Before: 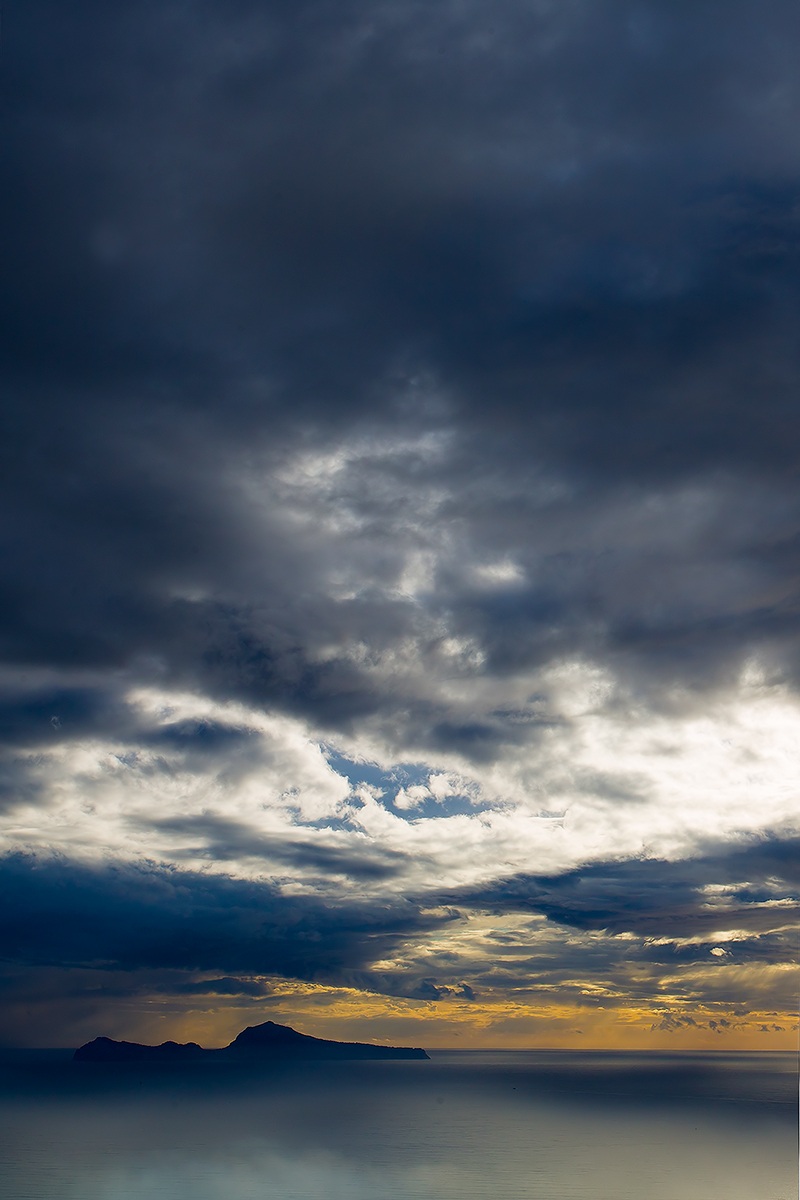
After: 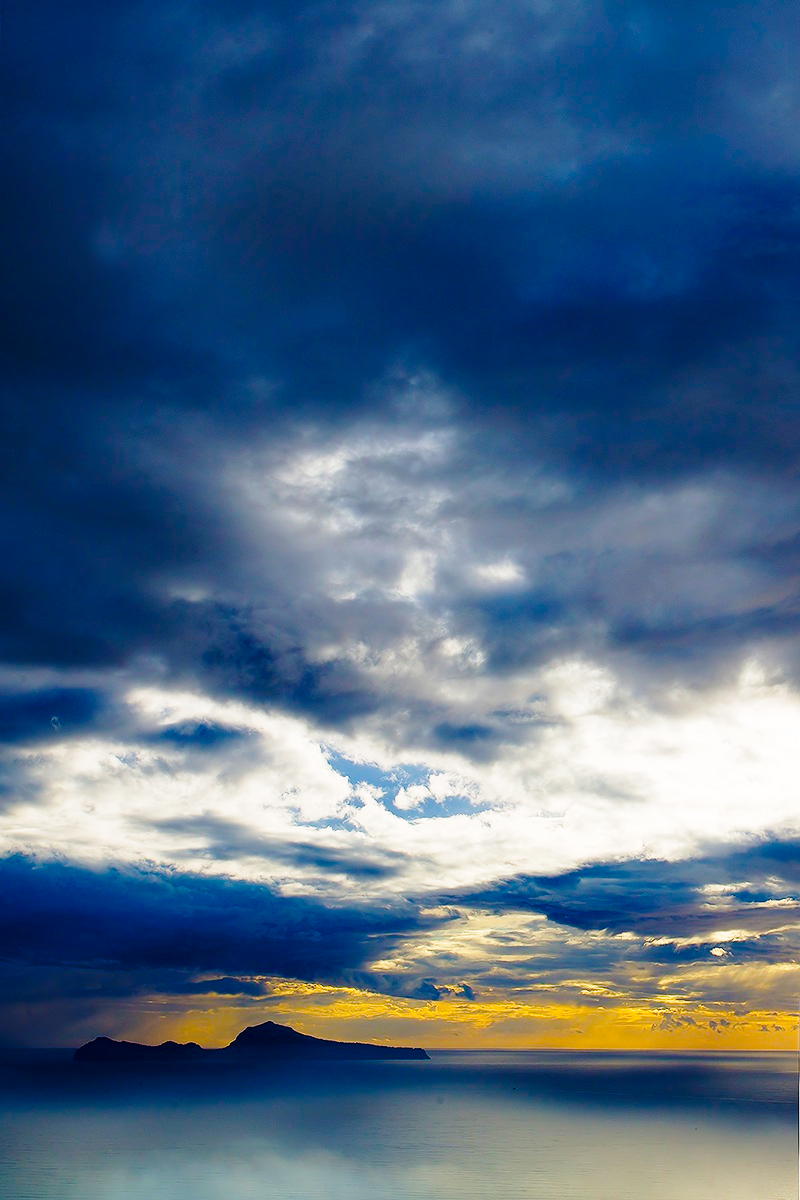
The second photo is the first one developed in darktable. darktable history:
color balance rgb: power › hue 73.56°, linear chroma grading › shadows -8.558%, linear chroma grading › global chroma 9.756%, perceptual saturation grading › global saturation 20%, perceptual saturation grading › highlights -25.858%, perceptual saturation grading › shadows 24.884%, global vibrance 20%
base curve: curves: ch0 [(0, 0) (0.028, 0.03) (0.121, 0.232) (0.46, 0.748) (0.859, 0.968) (1, 1)], exposure shift 0.569, preserve colors none
